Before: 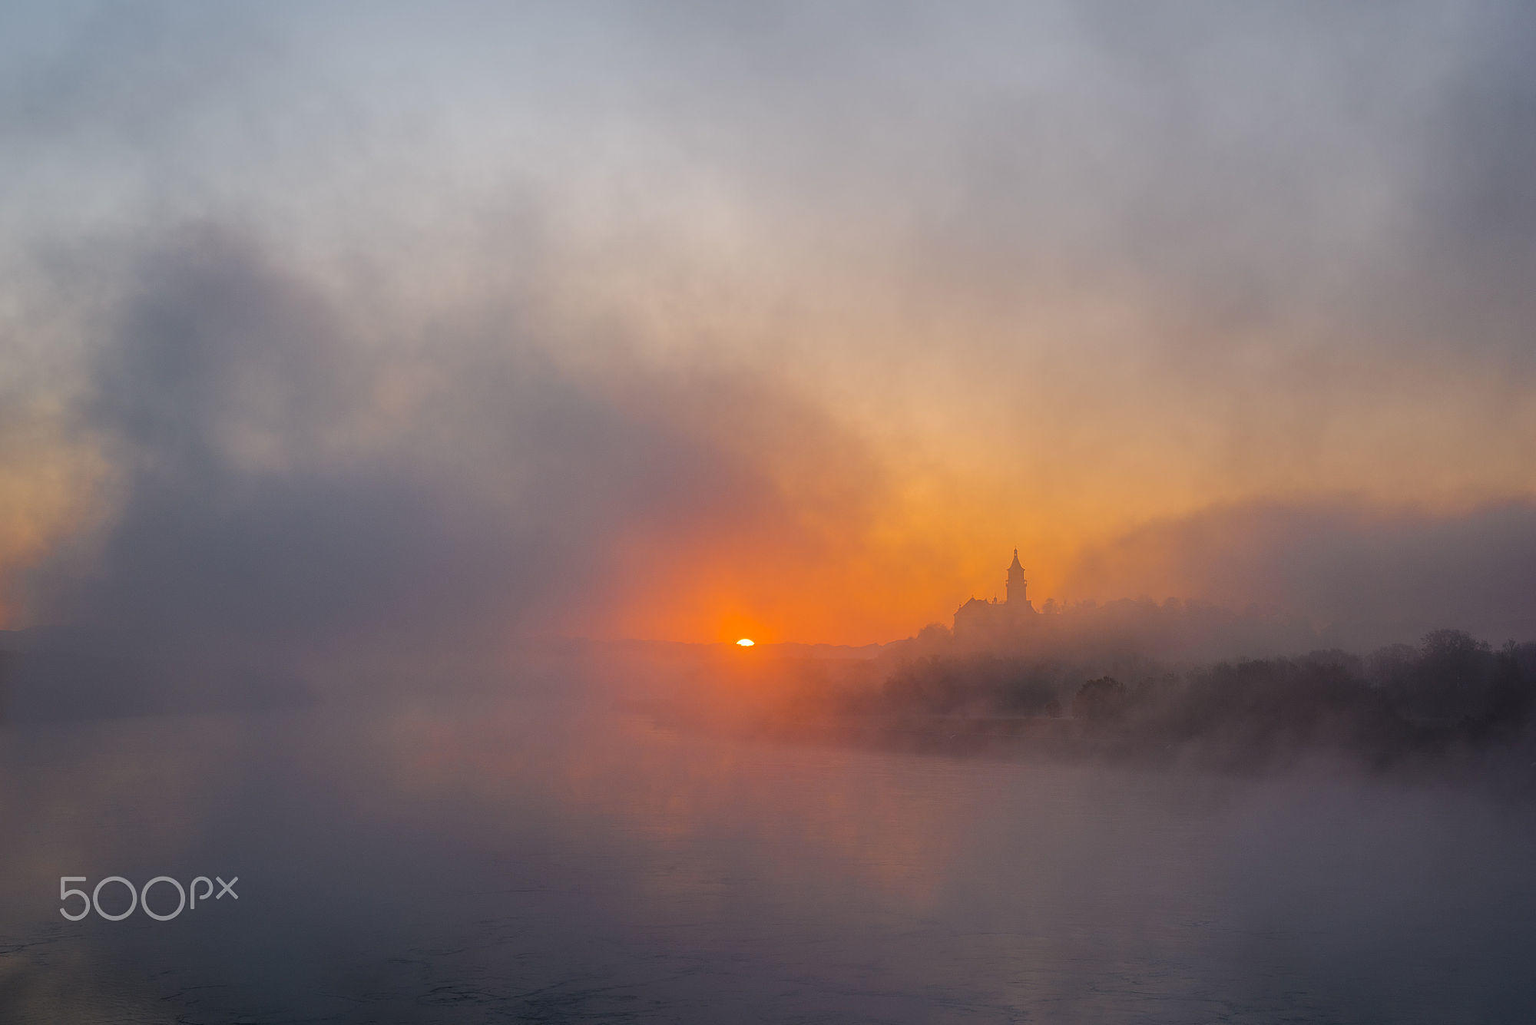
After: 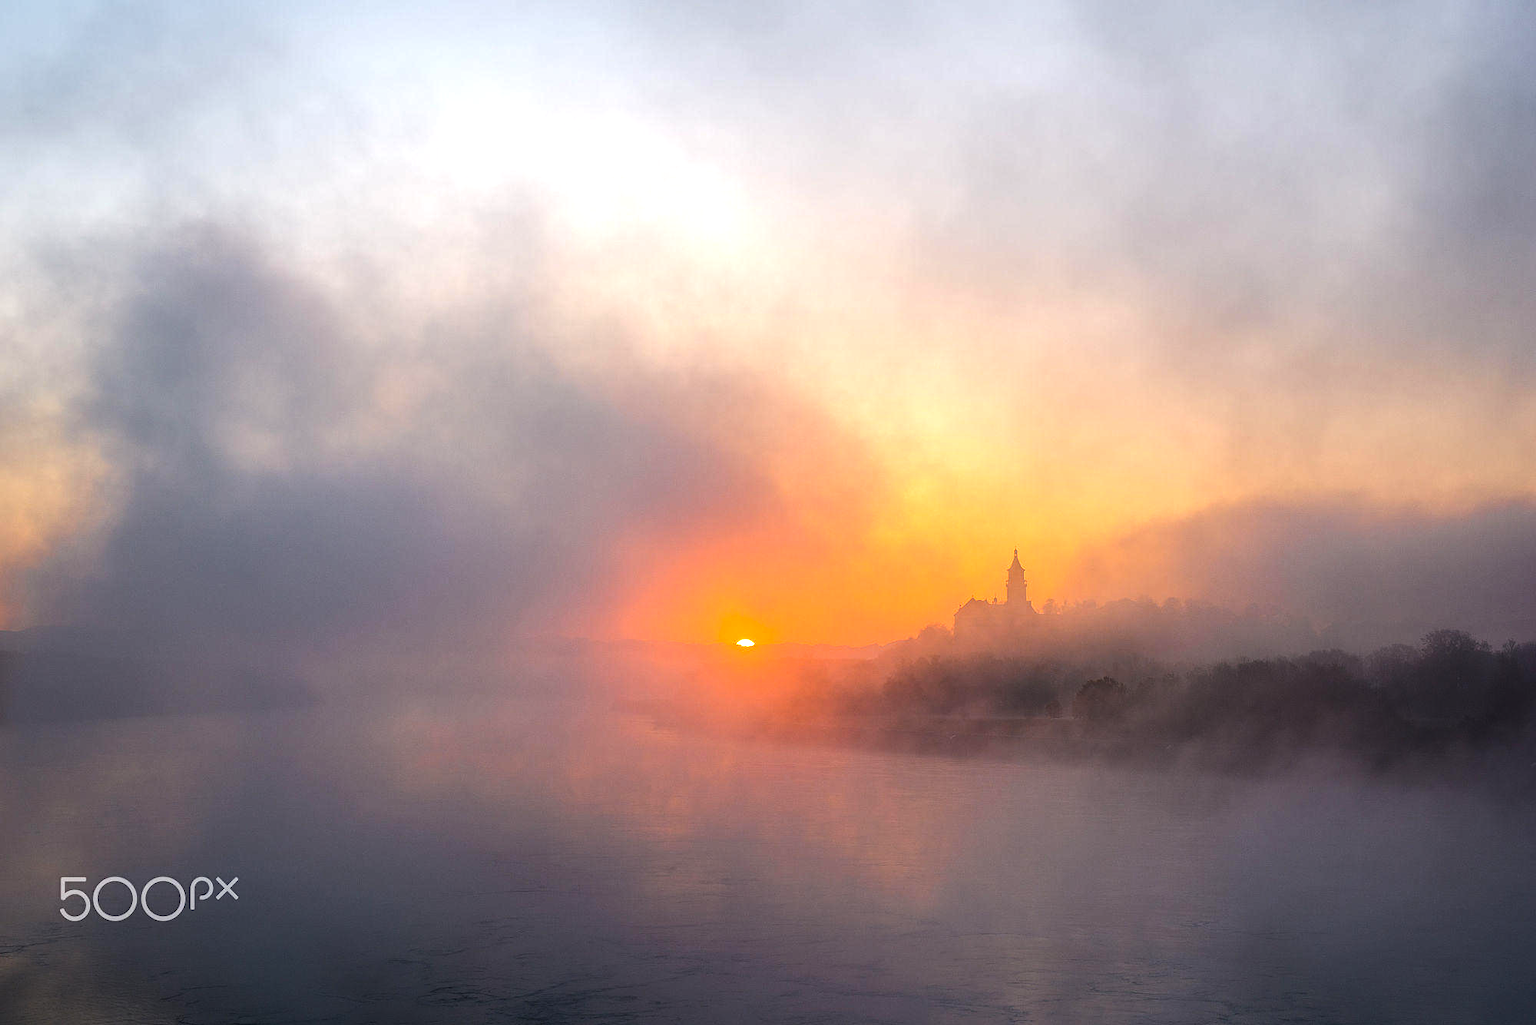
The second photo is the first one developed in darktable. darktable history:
tone equalizer: -8 EV -0.417 EV, -7 EV -0.389 EV, -6 EV -0.333 EV, -5 EV -0.222 EV, -3 EV 0.222 EV, -2 EV 0.333 EV, -1 EV 0.389 EV, +0 EV 0.417 EV, edges refinement/feathering 500, mask exposure compensation -1.57 EV, preserve details no
exposure: exposure 0.722 EV, compensate highlight preservation false
contrast brightness saturation: brightness -0.09
